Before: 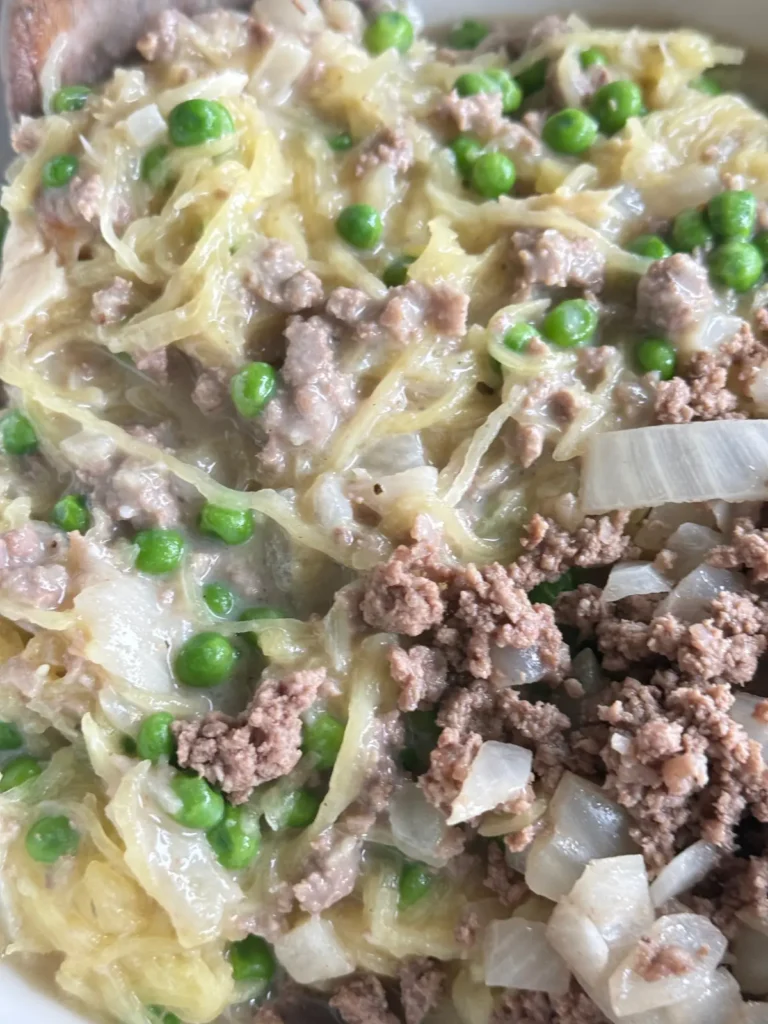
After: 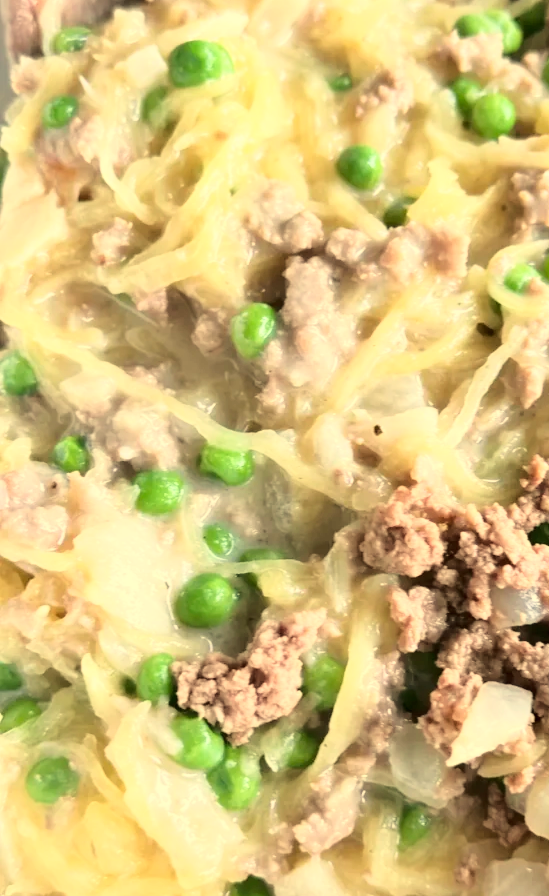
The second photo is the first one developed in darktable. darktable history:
exposure: black level correction 0.005, exposure 0.014 EV, compensate highlight preservation false
base curve: curves: ch0 [(0, 0) (0.028, 0.03) (0.121, 0.232) (0.46, 0.748) (0.859, 0.968) (1, 1)]
white balance: red 1.08, blue 0.791
crop: top 5.803%, right 27.864%, bottom 5.804%
